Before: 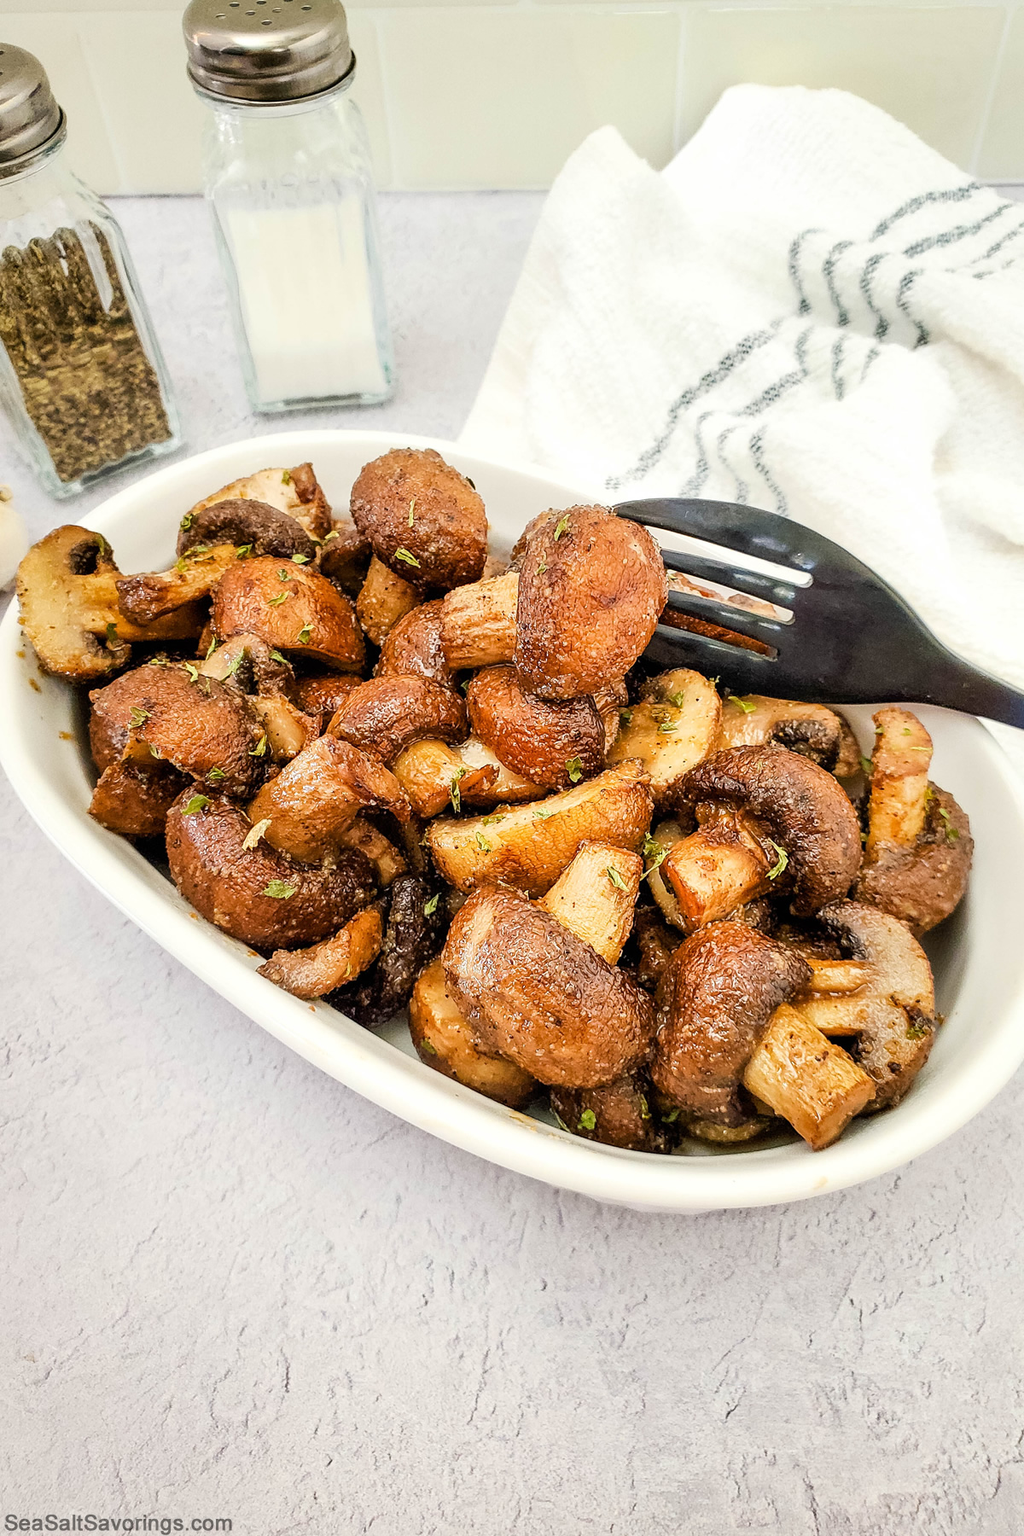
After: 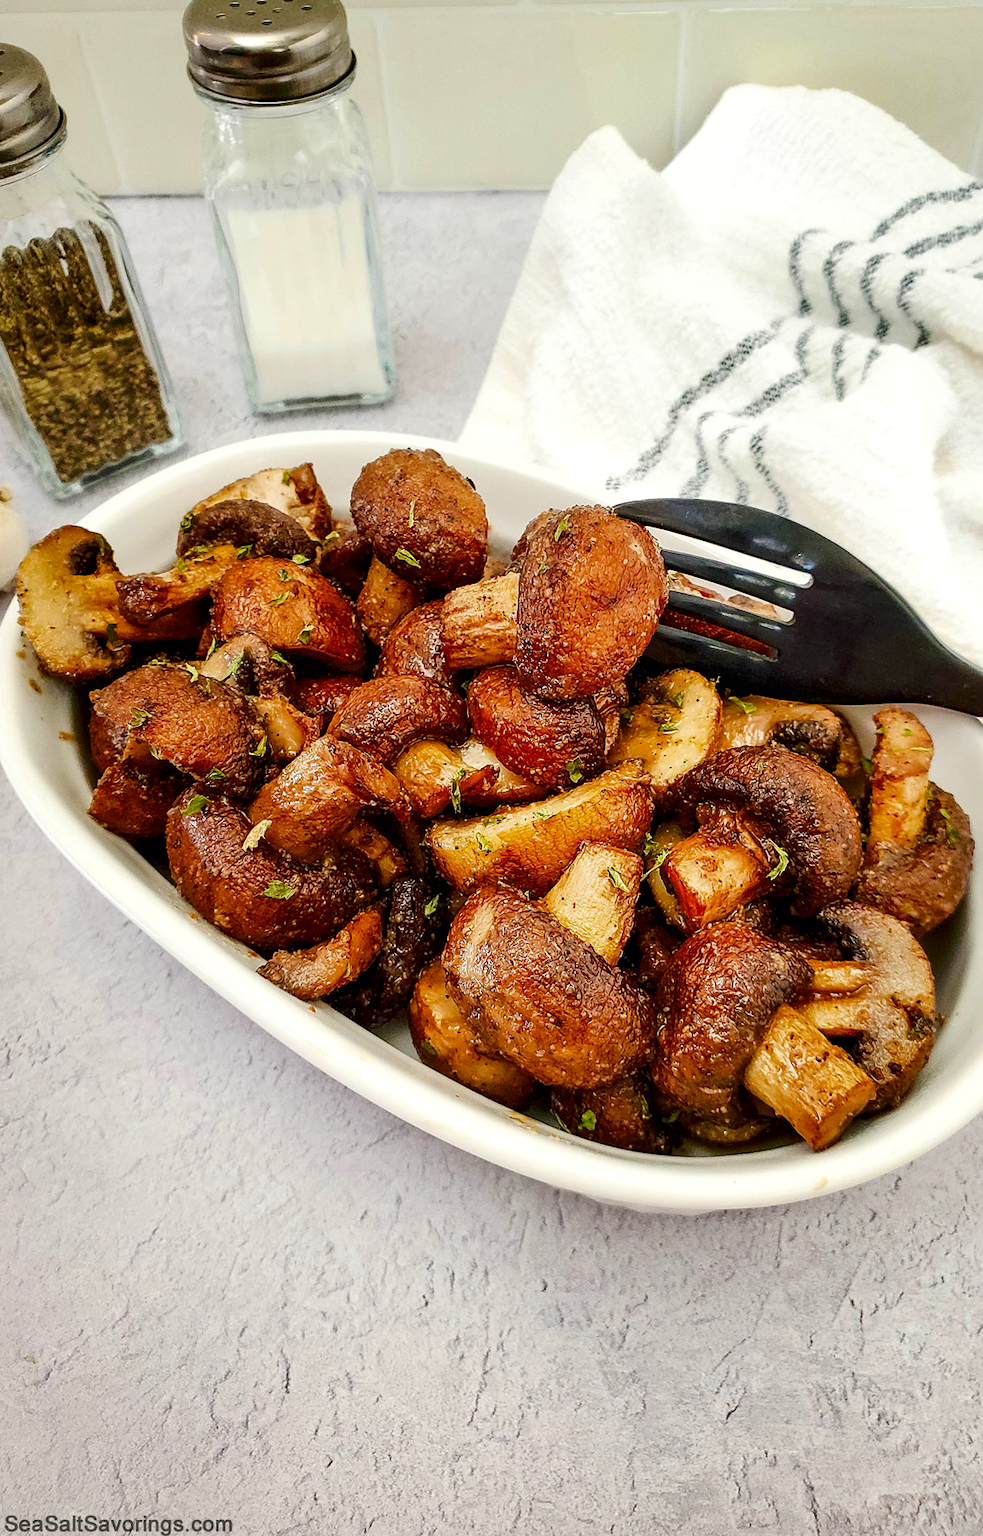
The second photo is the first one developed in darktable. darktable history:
crop: right 3.957%, bottom 0.034%
contrast brightness saturation: brightness -0.255, saturation 0.2
tone equalizer: edges refinement/feathering 500, mask exposure compensation -1.57 EV, preserve details no
